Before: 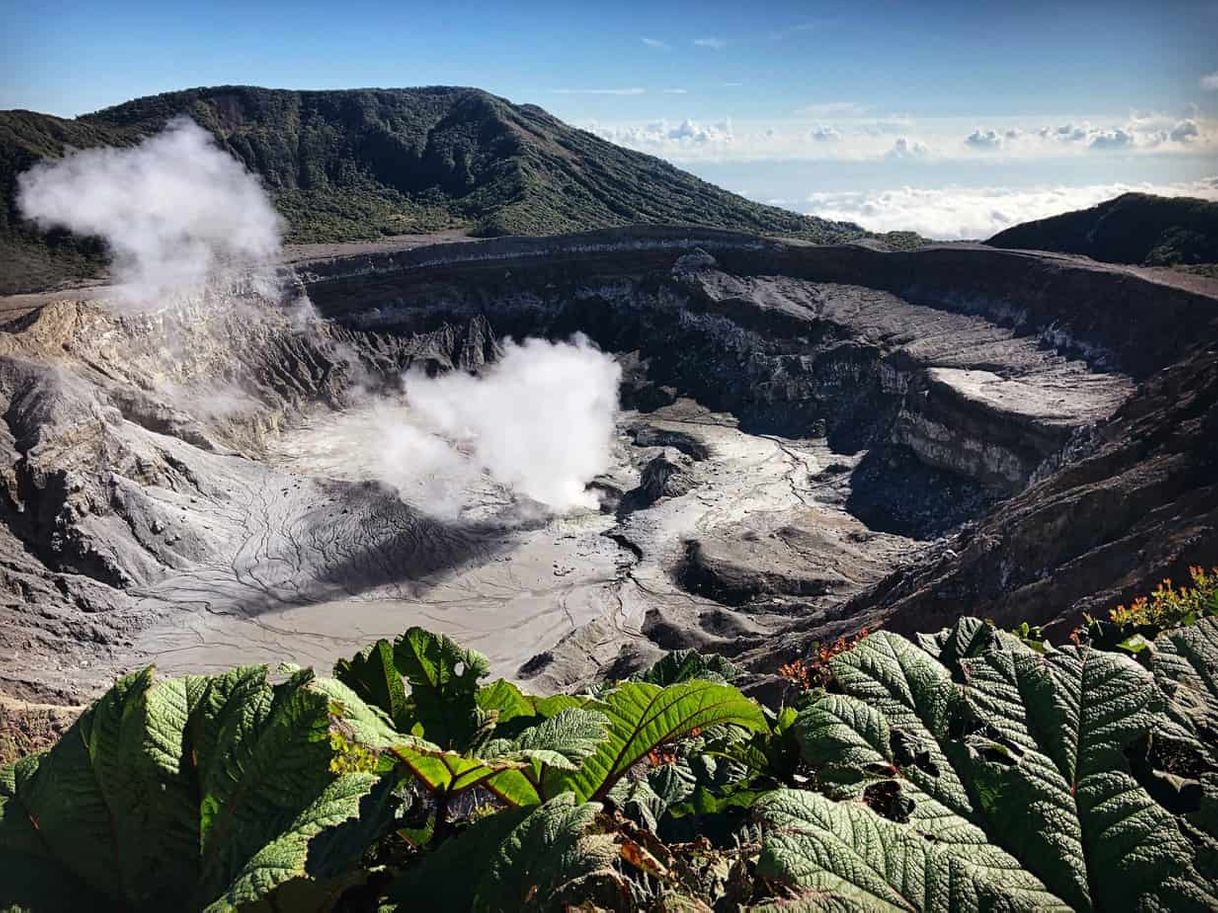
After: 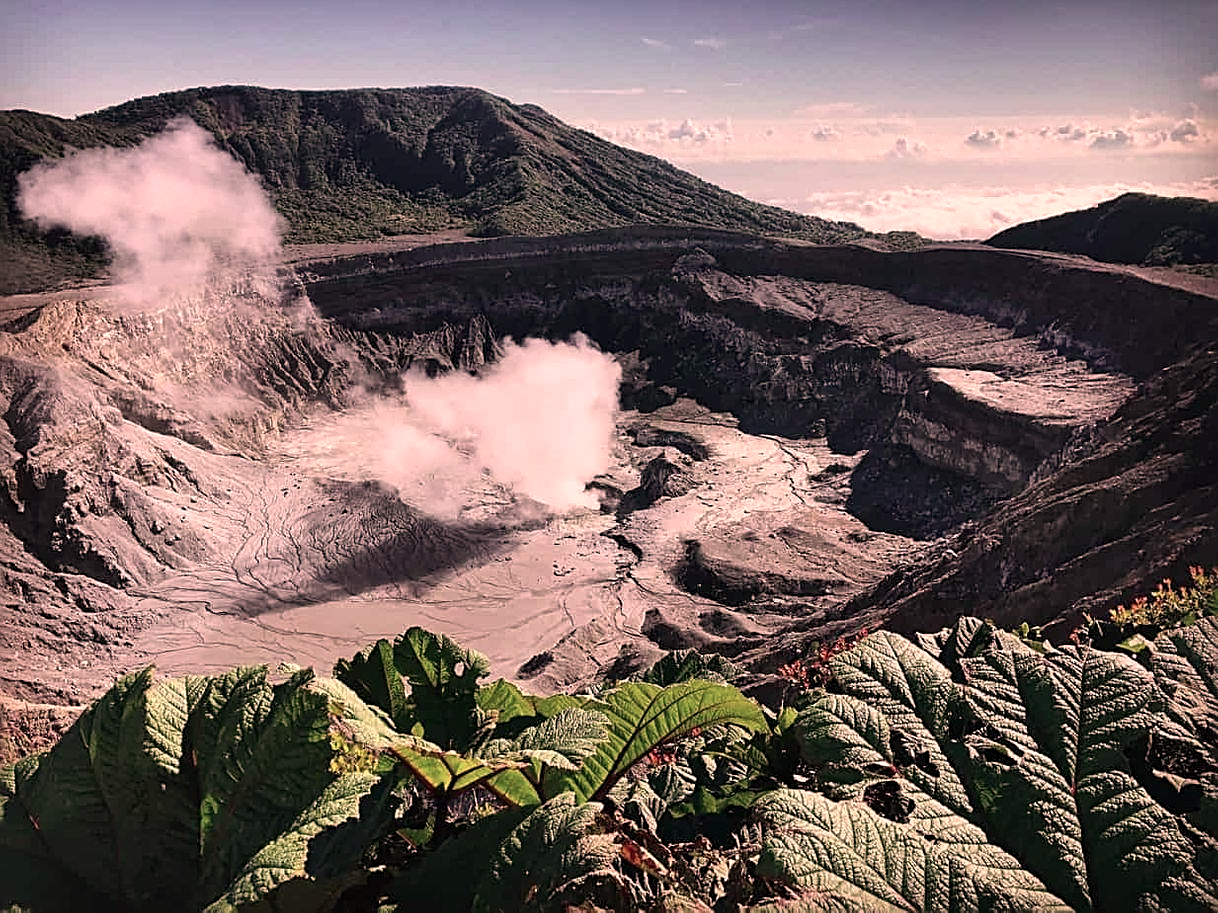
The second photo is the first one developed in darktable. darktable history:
color correction: highlights a* 21.88, highlights b* 22.25
sharpen: amount 0.575
color contrast: blue-yellow contrast 0.62
